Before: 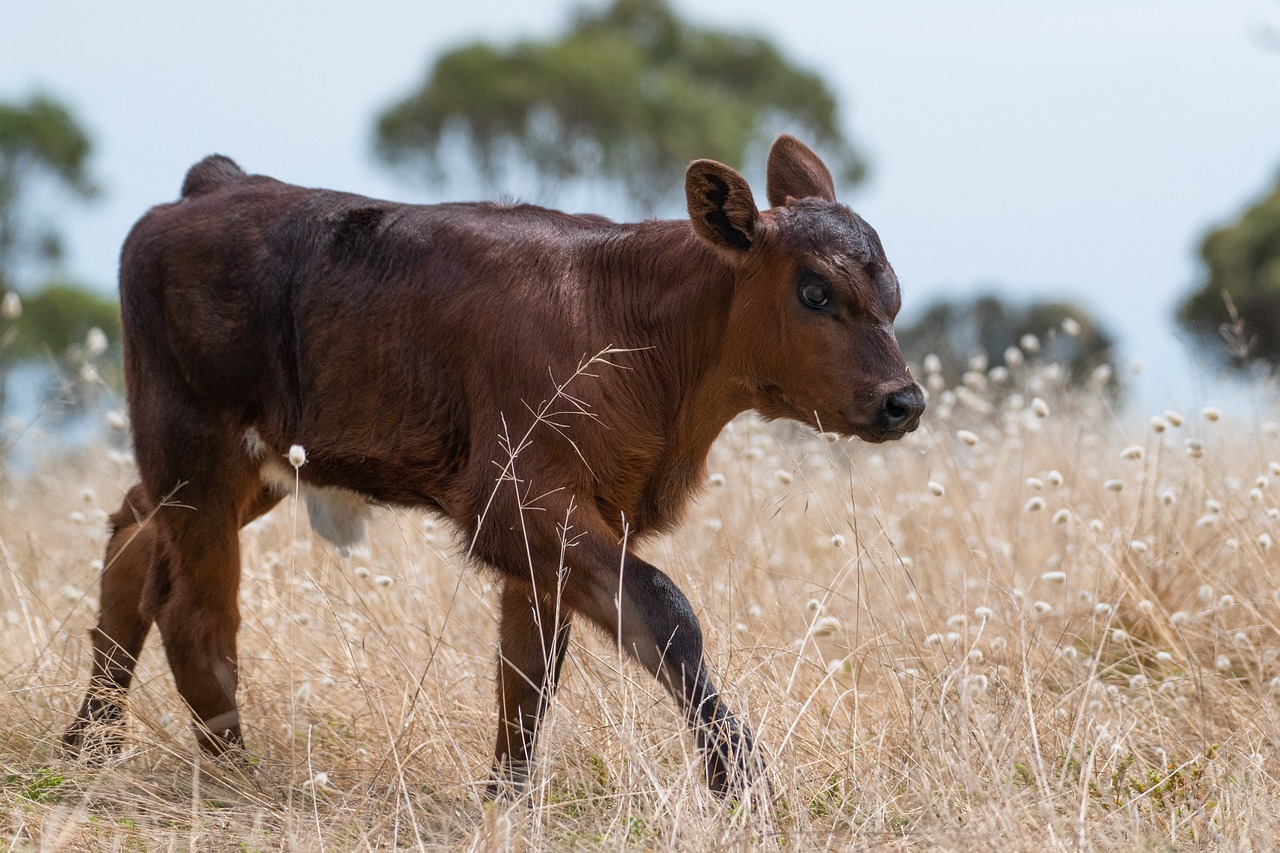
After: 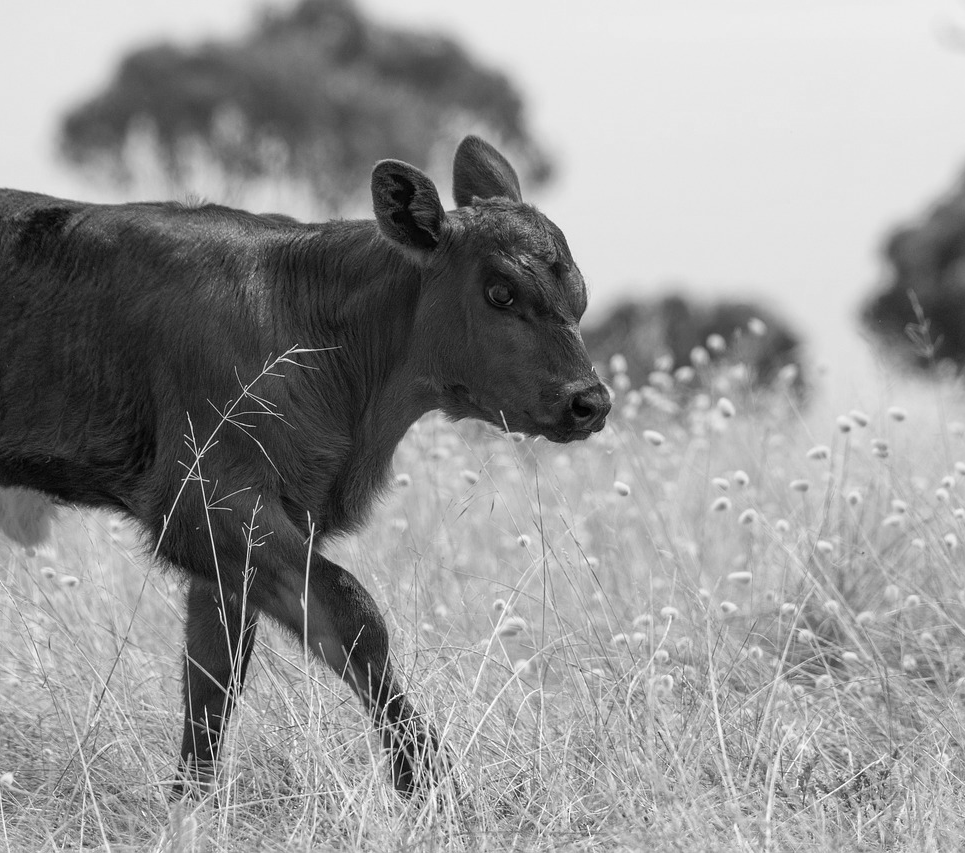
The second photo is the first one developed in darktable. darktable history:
crop and rotate: left 24.6%
monochrome: on, module defaults
